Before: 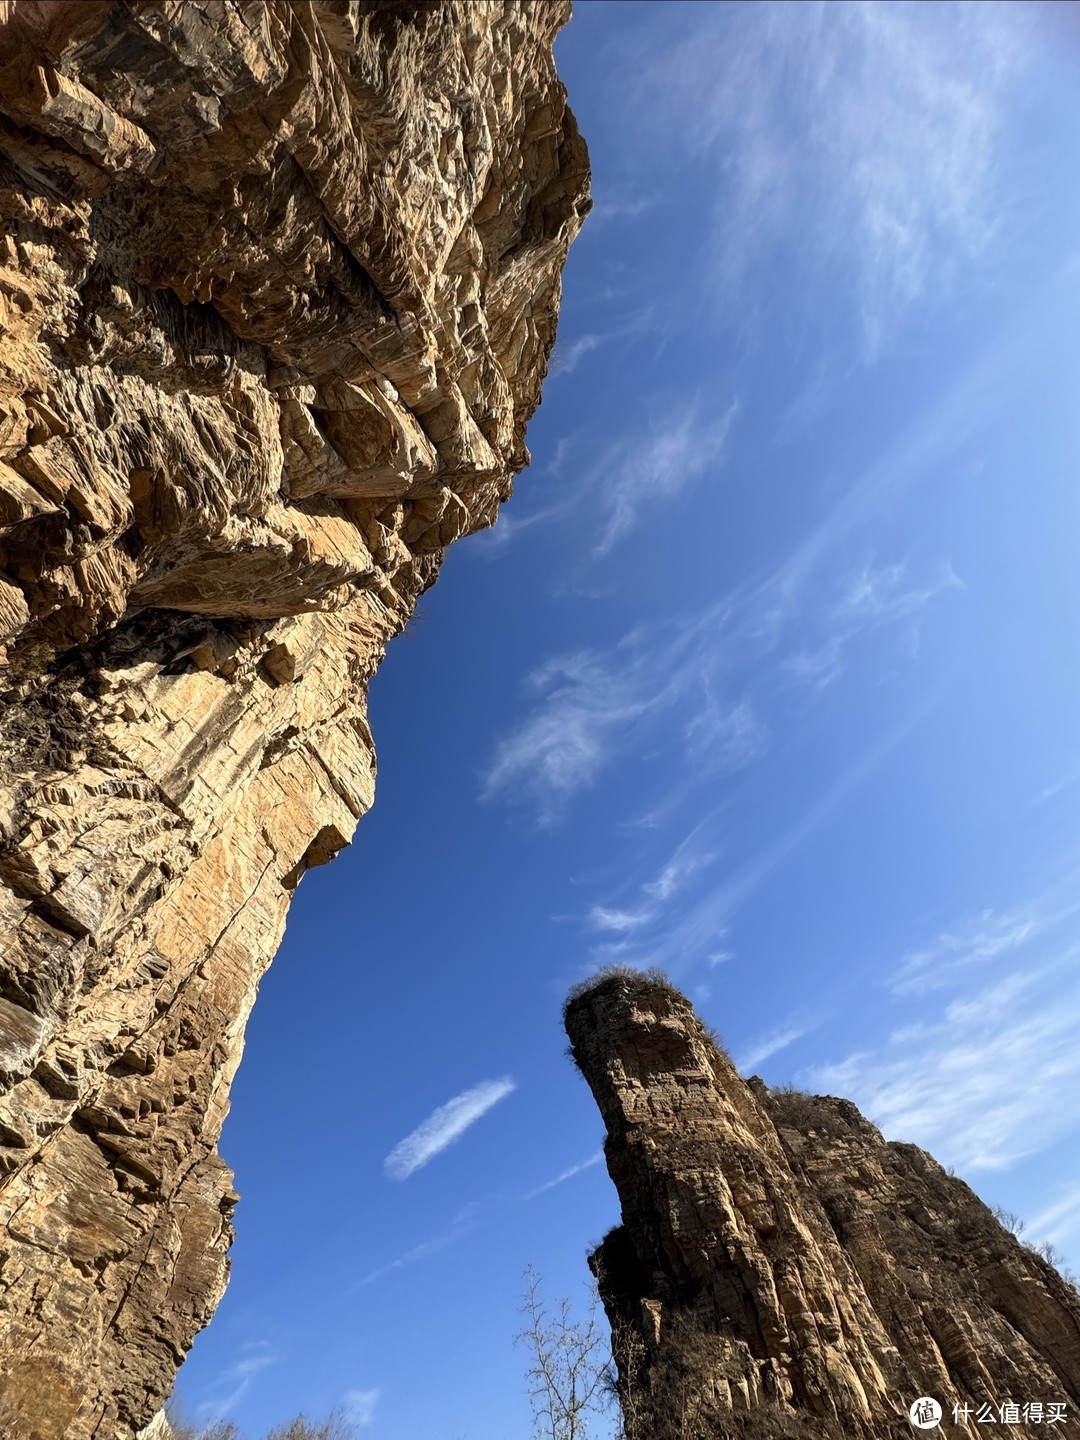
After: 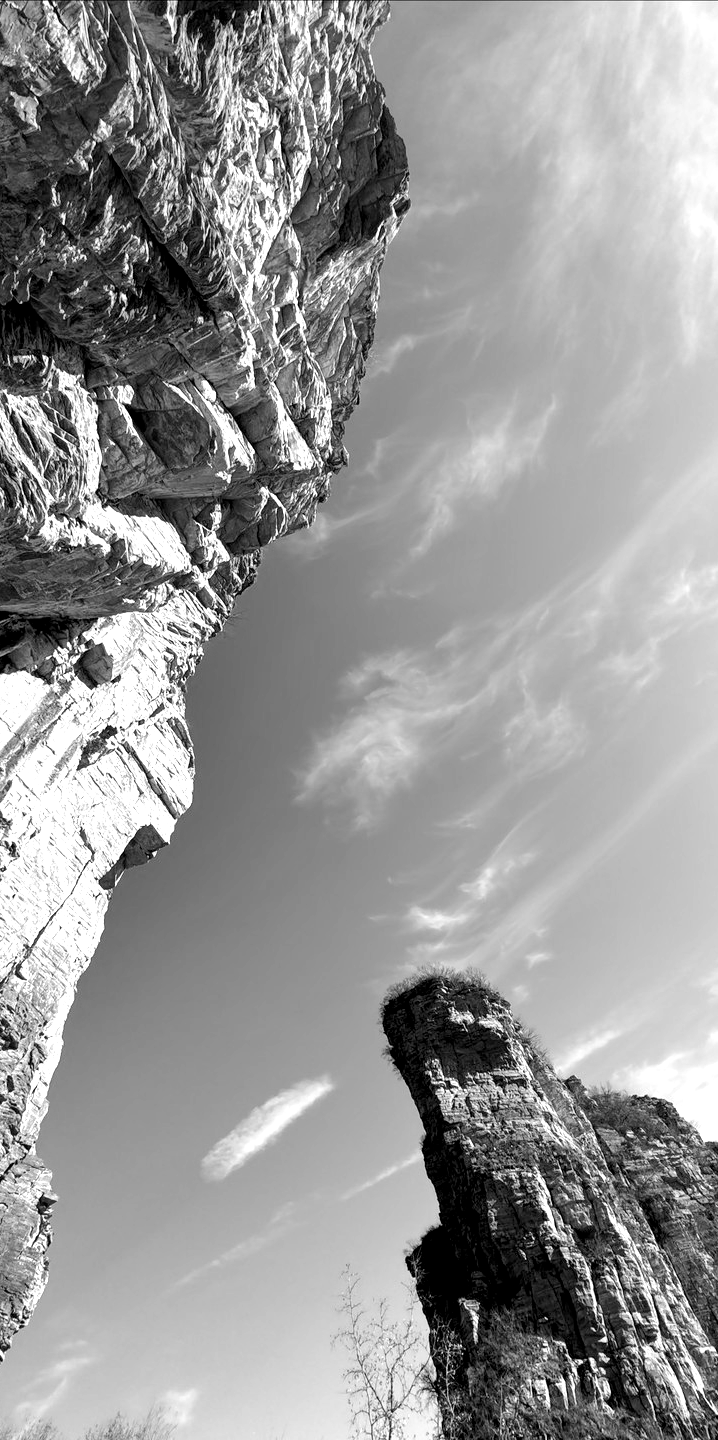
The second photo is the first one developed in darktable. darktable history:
contrast brightness saturation: contrast 0.05, brightness 0.06, saturation 0.01
shadows and highlights: shadows 37.27, highlights -28.18, soften with gaussian
monochrome: size 3.1
exposure: black level correction 0, exposure 0.7 EV, compensate exposure bias true, compensate highlight preservation false
crop: left 16.899%, right 16.556%
color balance rgb: global offset › luminance -0.51%, perceptual saturation grading › global saturation 27.53%, perceptual saturation grading › highlights -25%, perceptual saturation grading › shadows 25%, perceptual brilliance grading › highlights 6.62%, perceptual brilliance grading › mid-tones 17.07%, perceptual brilliance grading › shadows -5.23%
